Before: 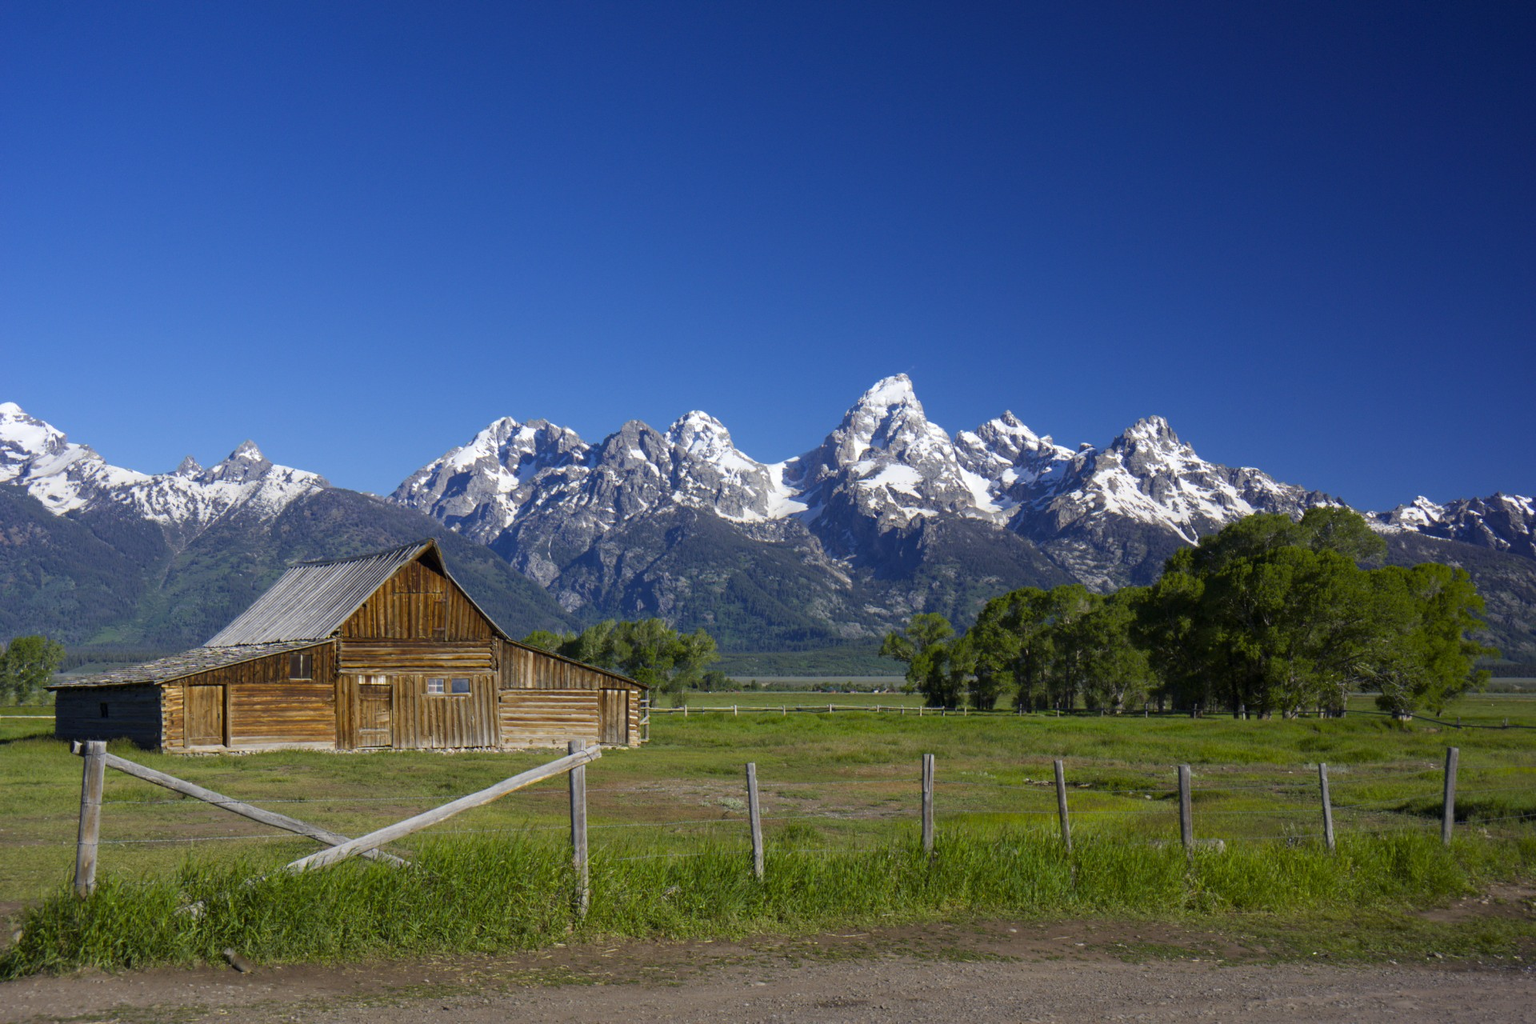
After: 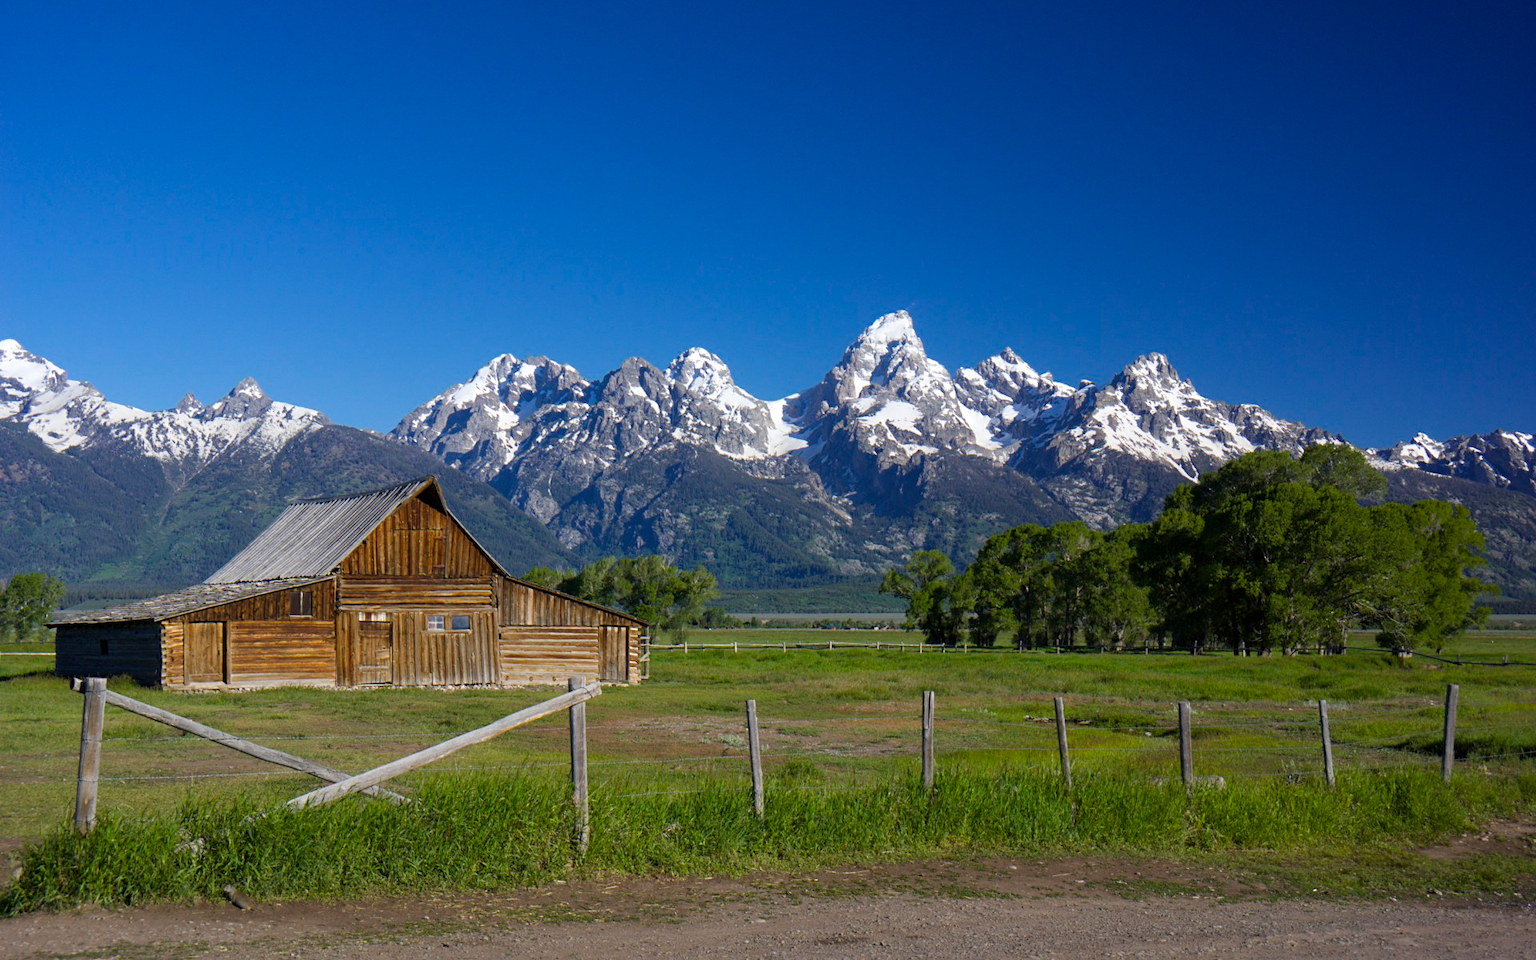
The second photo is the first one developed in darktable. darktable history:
crop and rotate: top 6.25%
sharpen: amount 0.2
shadows and highlights: shadows 12, white point adjustment 1.2, soften with gaussian
